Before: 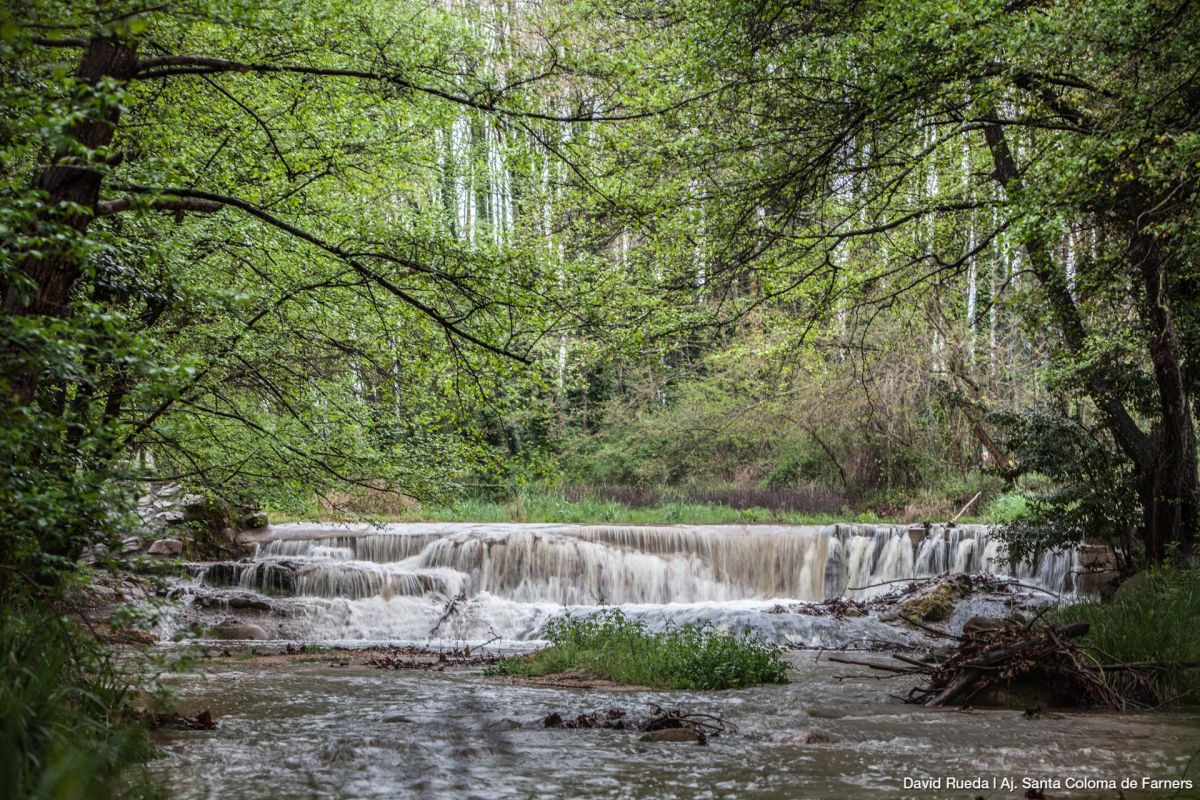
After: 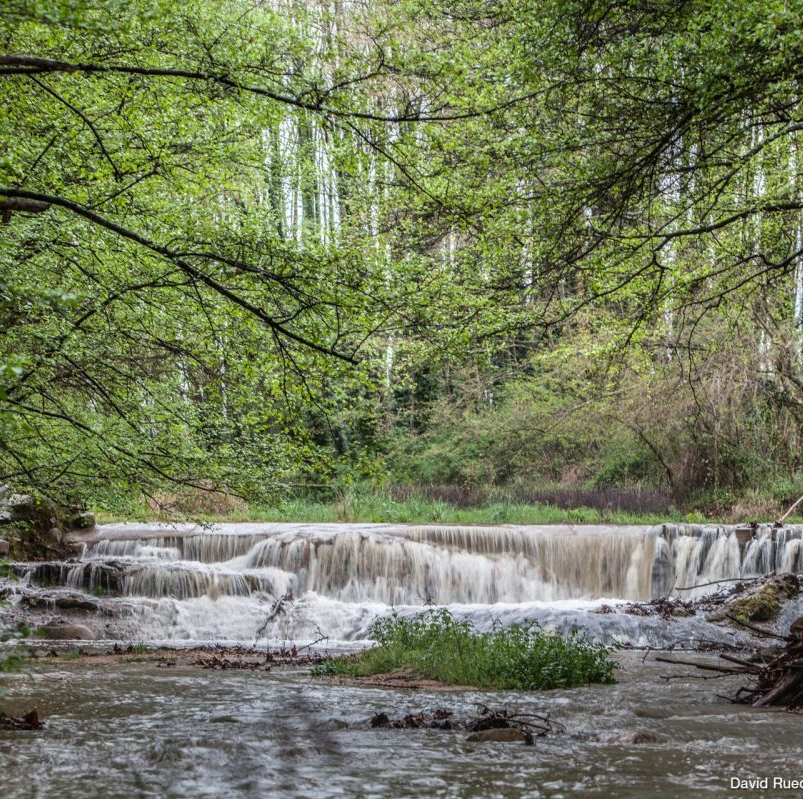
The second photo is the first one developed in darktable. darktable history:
crop and rotate: left 14.419%, right 18.626%
